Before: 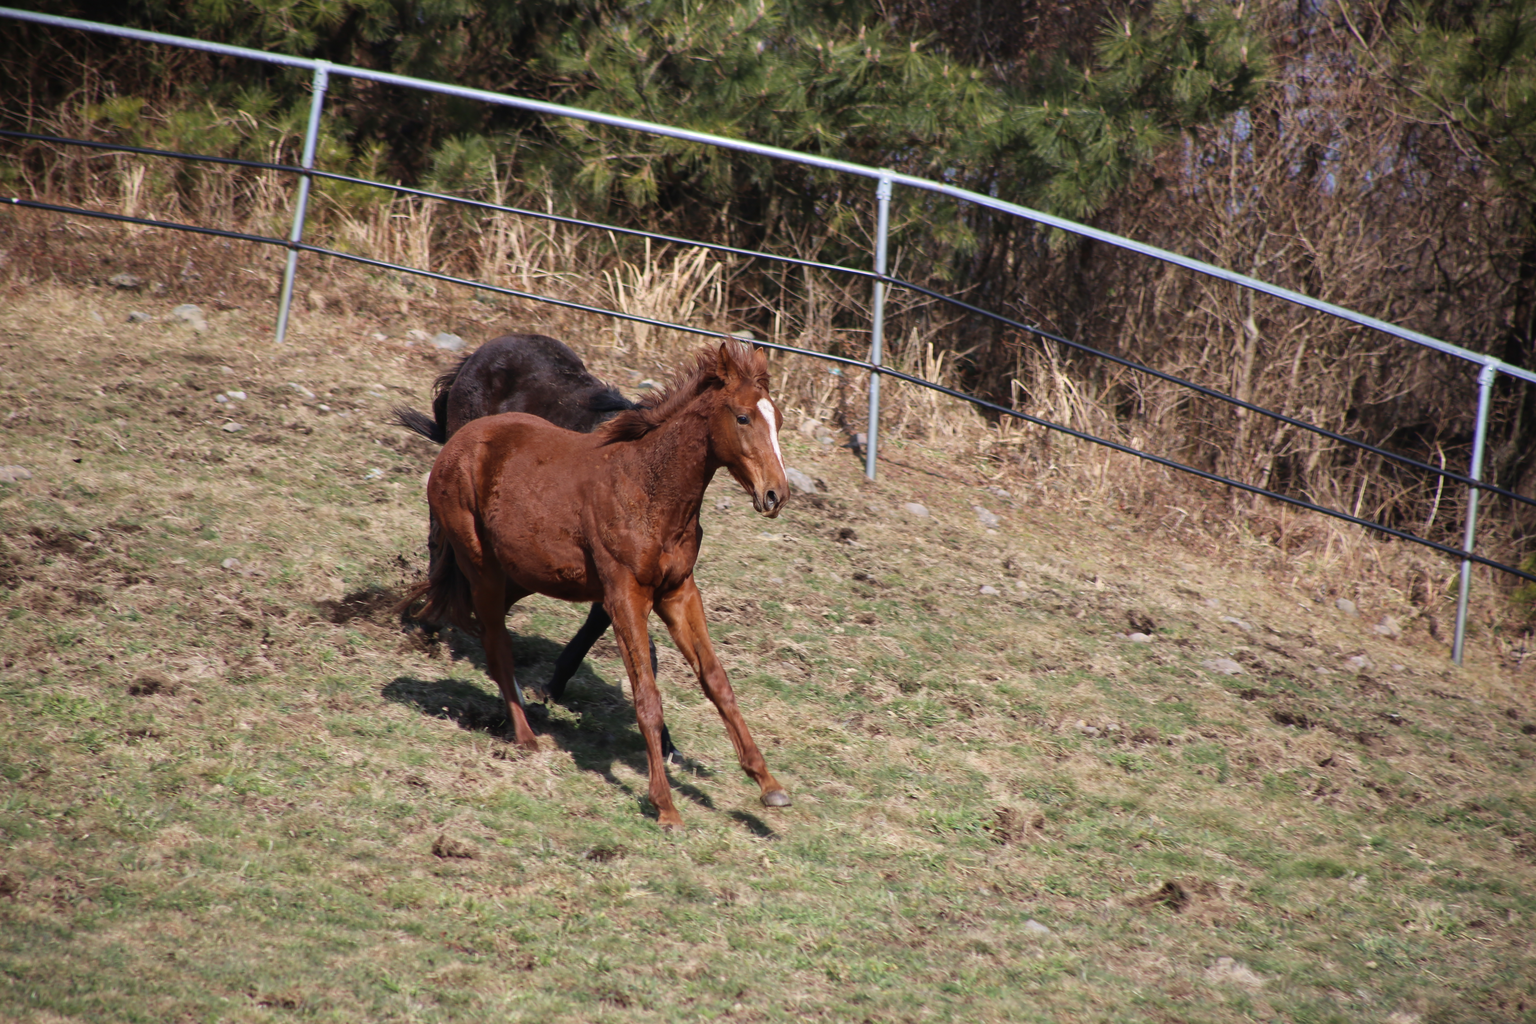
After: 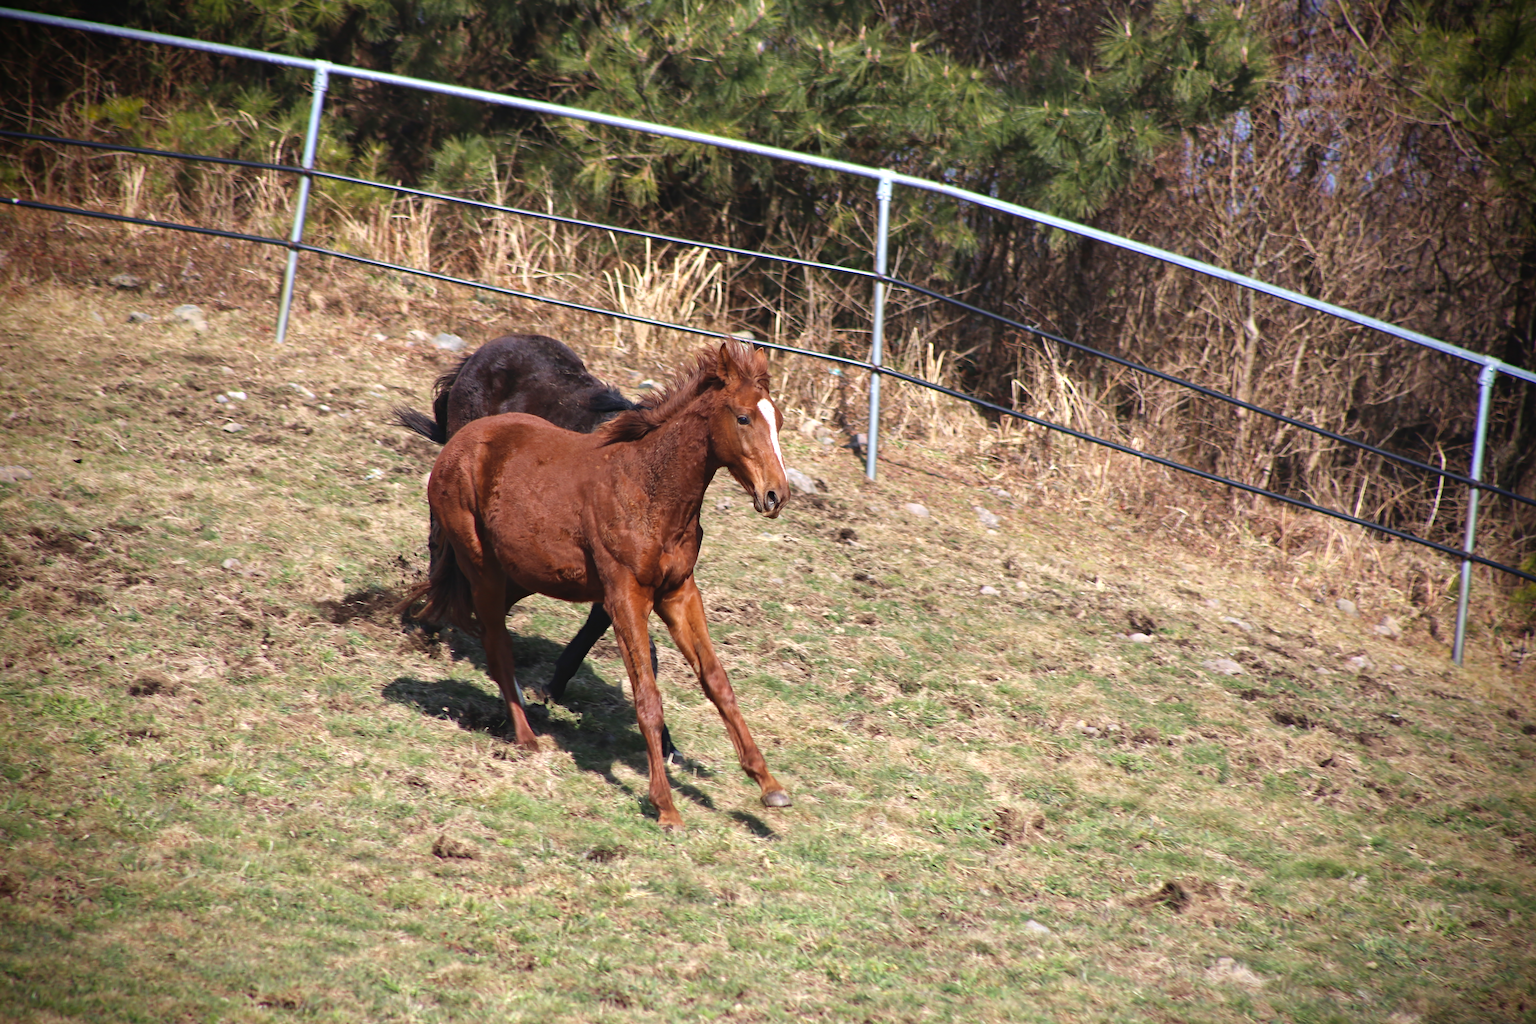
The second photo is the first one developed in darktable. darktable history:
haze removal: compatibility mode true, adaptive false
exposure: black level correction -0.002, exposure 0.529 EV, compensate exposure bias true, compensate highlight preservation false
vignetting: fall-off radius 60.93%, brightness -0.989, saturation 0.496
